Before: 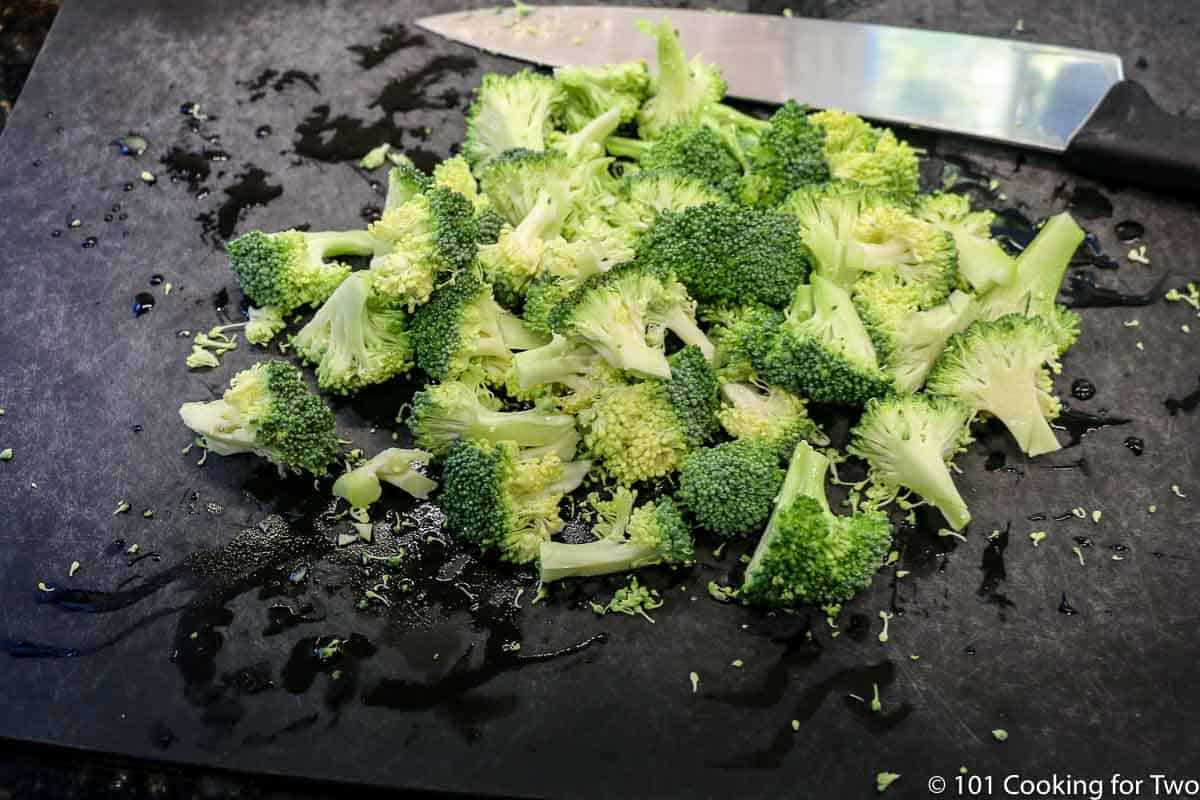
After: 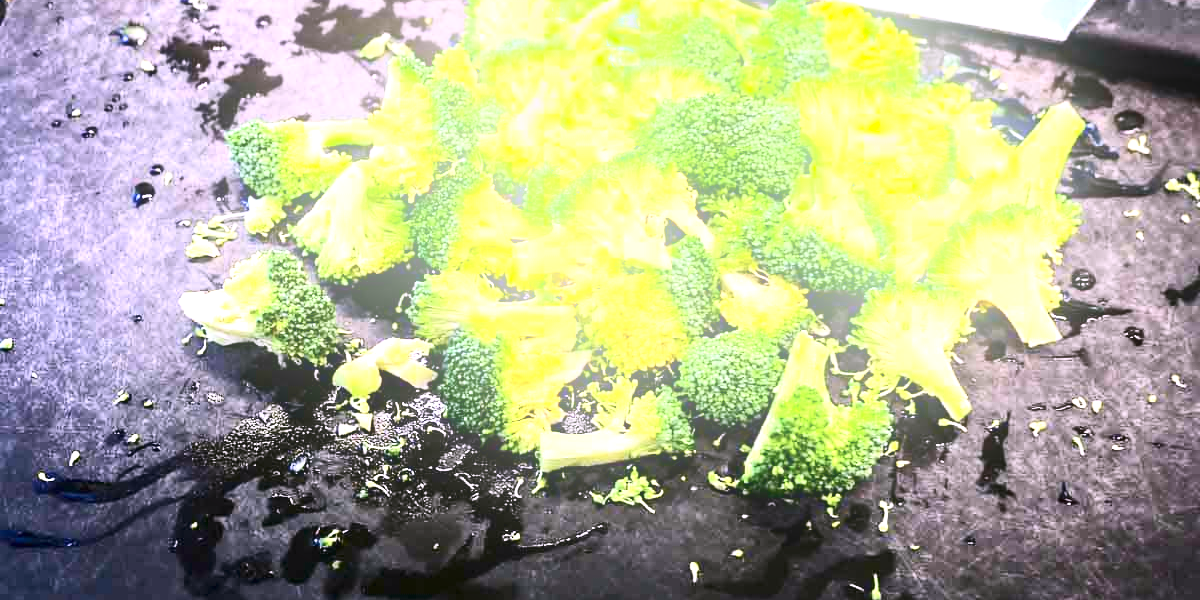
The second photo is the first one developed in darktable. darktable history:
white balance: red 1.066, blue 1.119
exposure: black level correction 0, exposure 1.75 EV, compensate exposure bias true, compensate highlight preservation false
crop: top 13.819%, bottom 11.169%
contrast brightness saturation: contrast 0.28
bloom: size 15%, threshold 97%, strength 7%
